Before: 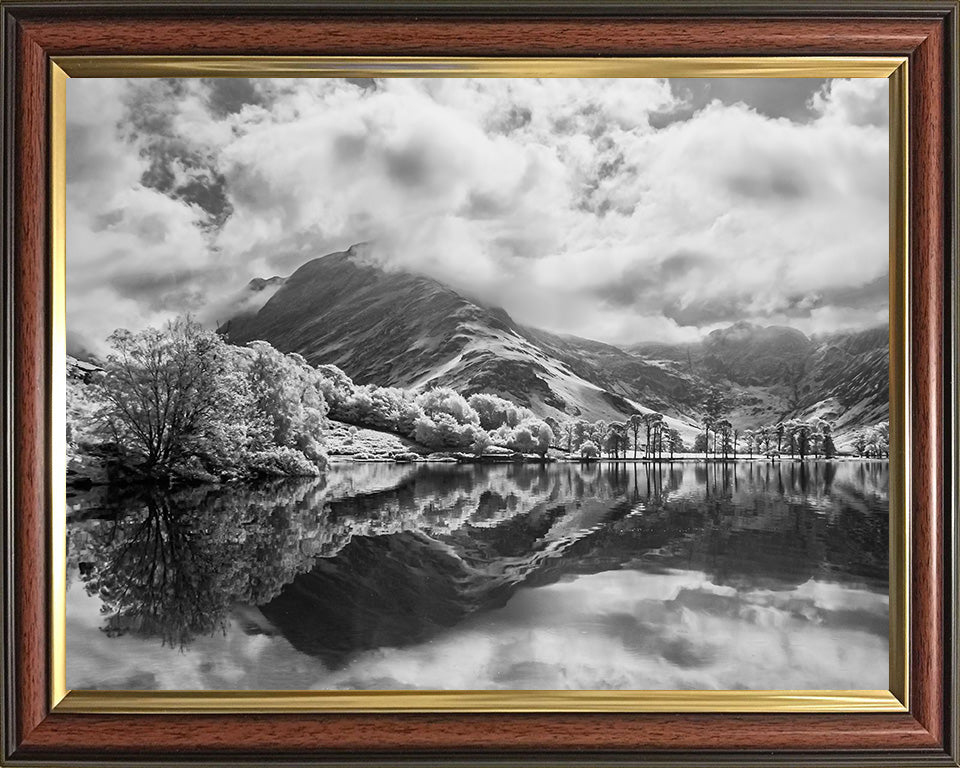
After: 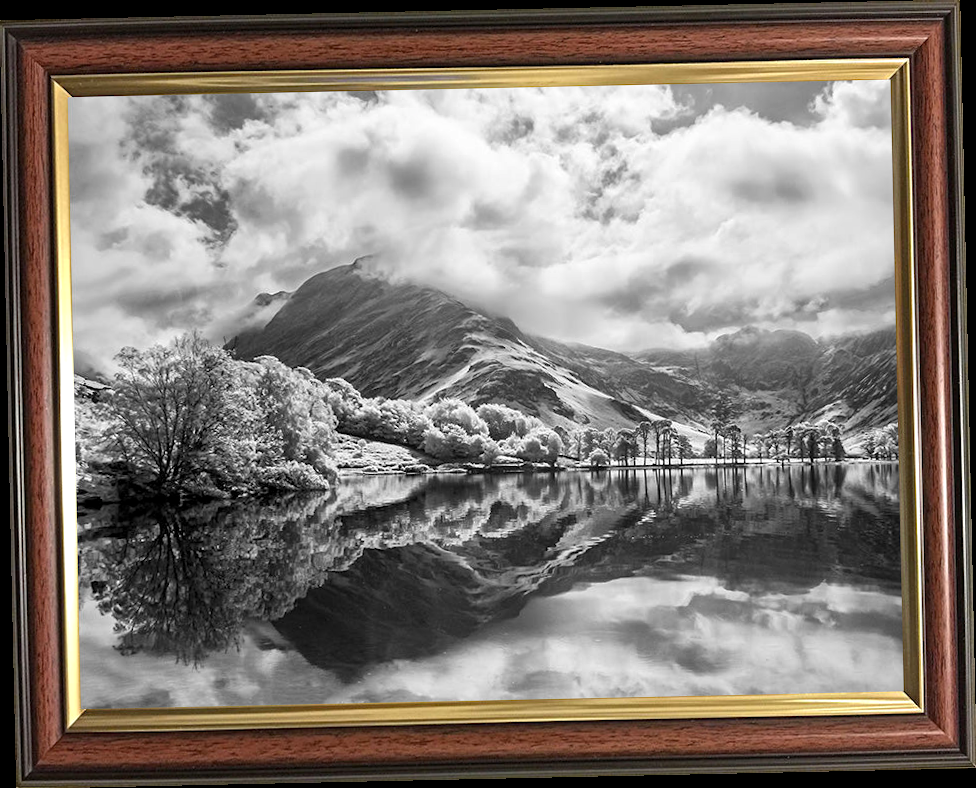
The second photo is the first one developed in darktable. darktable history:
local contrast: highlights 100%, shadows 100%, detail 120%, midtone range 0.2
rotate and perspective: rotation -1.24°, automatic cropping off
exposure: exposure 0.128 EV, compensate highlight preservation false
